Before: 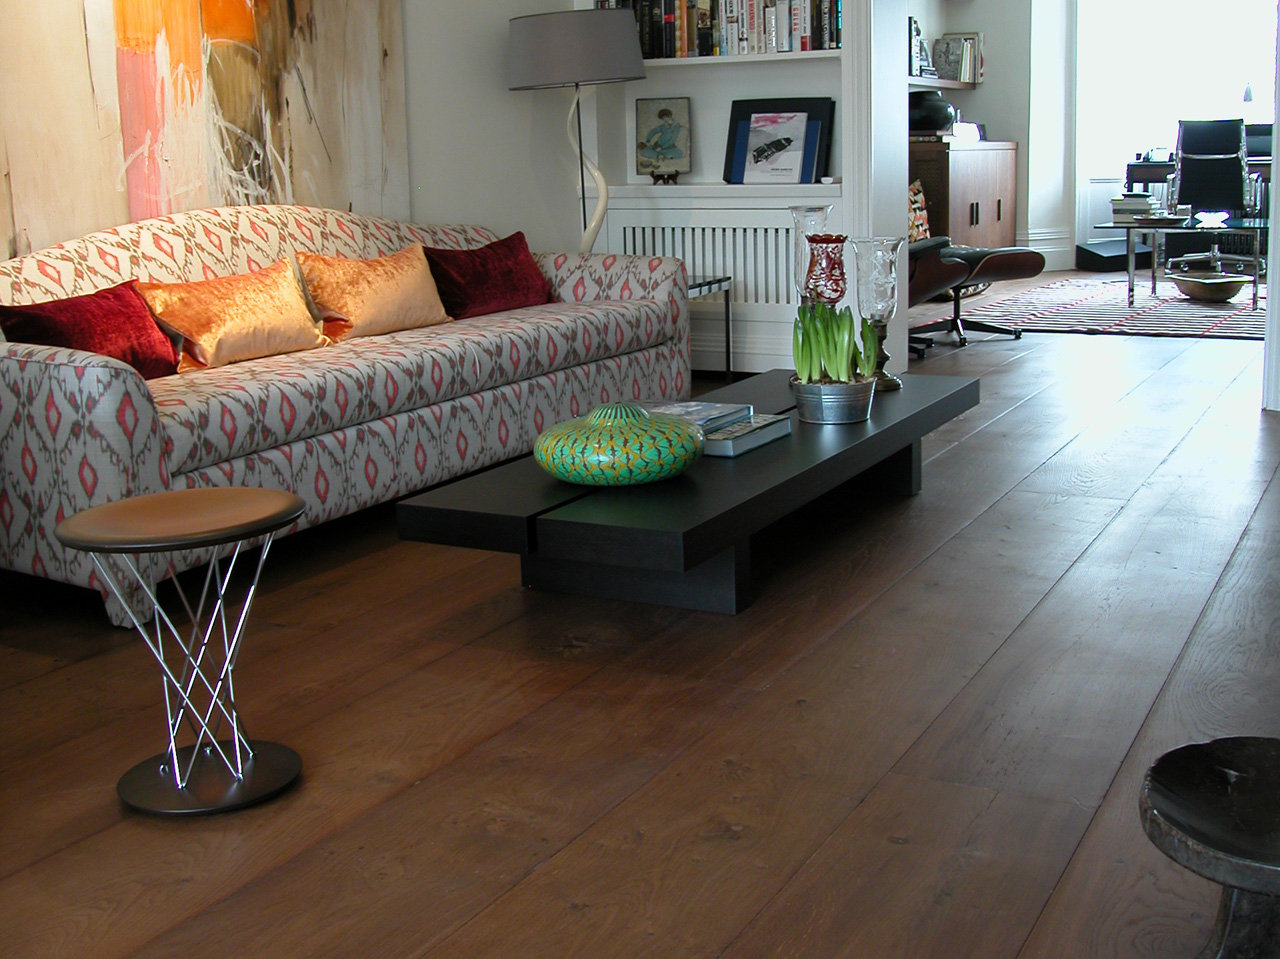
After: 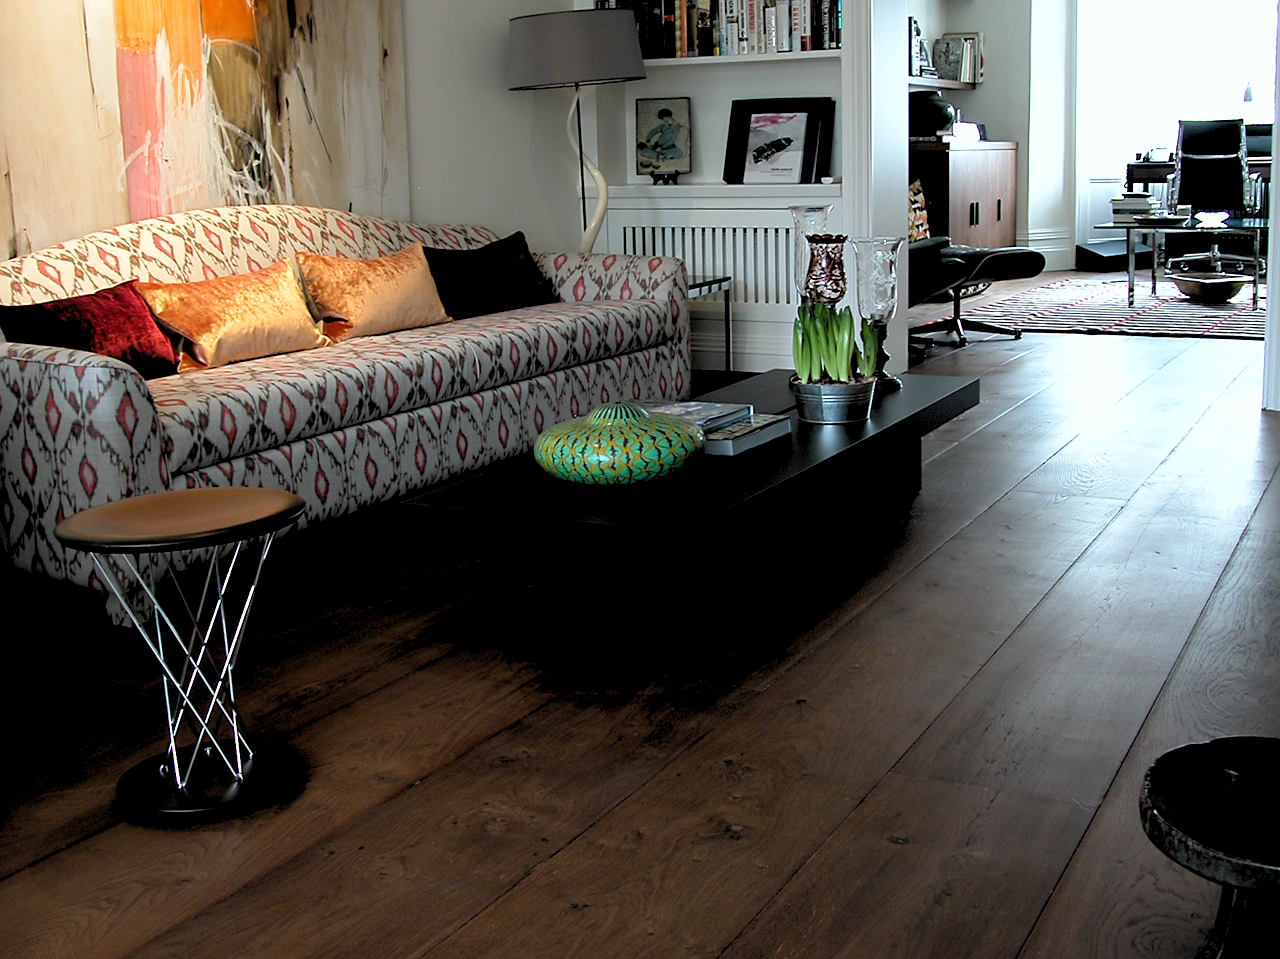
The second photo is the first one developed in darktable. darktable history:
sharpen: amount 0.2
rgb levels: levels [[0.034, 0.472, 0.904], [0, 0.5, 1], [0, 0.5, 1]]
